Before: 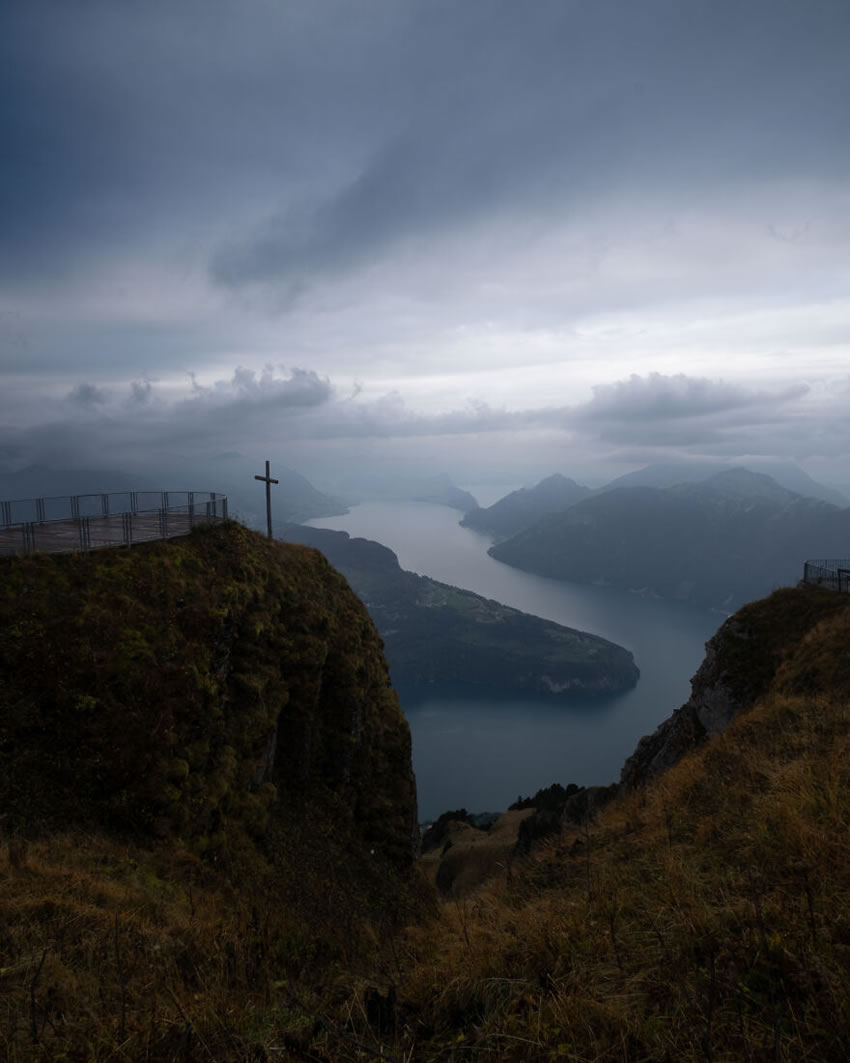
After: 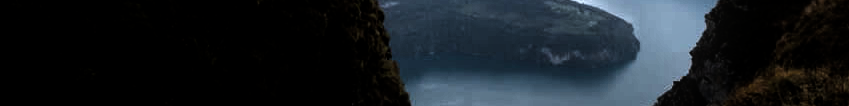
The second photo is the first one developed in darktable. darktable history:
crop and rotate: top 59.084%, bottom 30.916%
levels: mode automatic, black 8.58%, gray 59.42%, levels [0, 0.445, 1]
local contrast: detail 110%
filmic rgb: black relative exposure -8.42 EV, white relative exposure 4.68 EV, hardness 3.82, color science v6 (2022)
tone equalizer: -8 EV -1.84 EV, -7 EV -1.16 EV, -6 EV -1.62 EV, smoothing diameter 25%, edges refinement/feathering 10, preserve details guided filter
